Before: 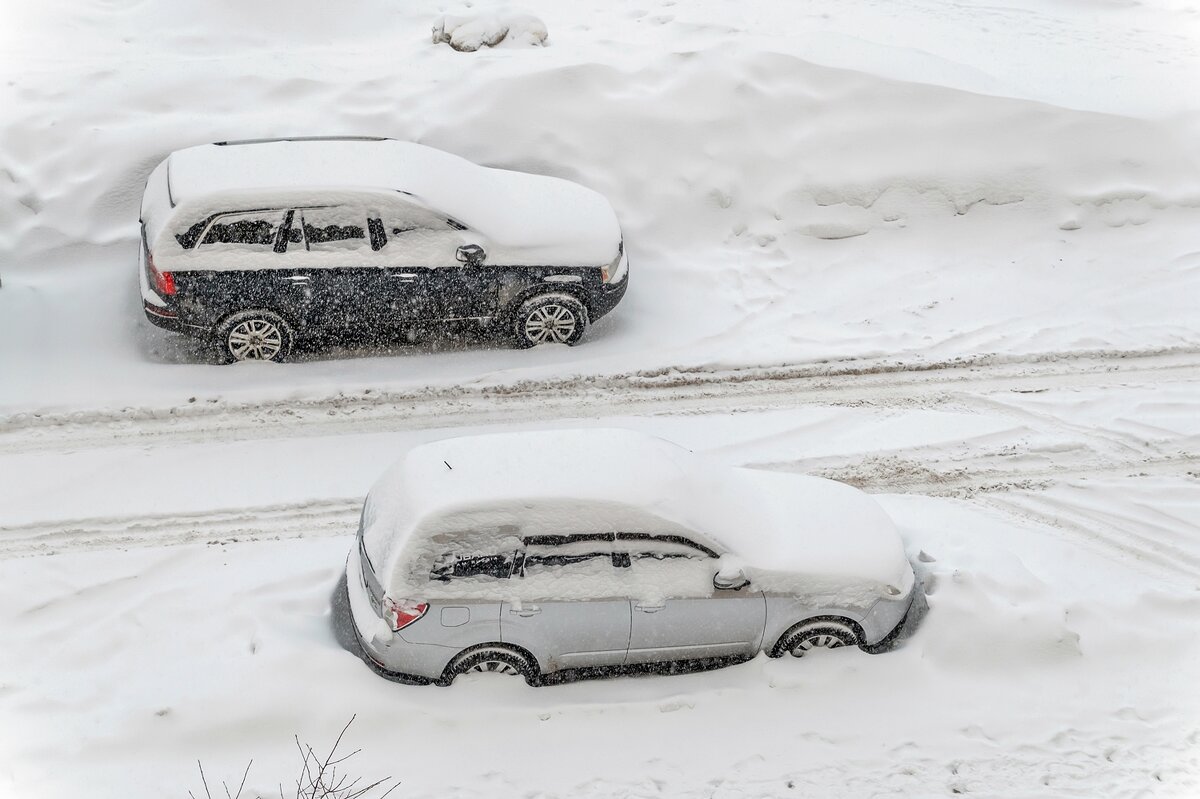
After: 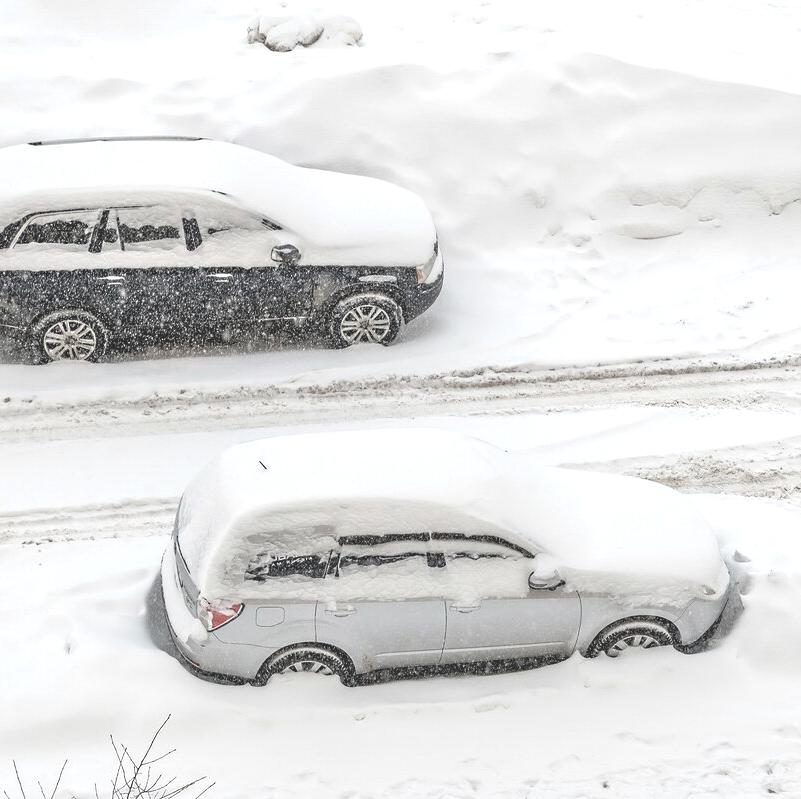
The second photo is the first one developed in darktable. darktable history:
tone curve: curves: ch0 [(0, 0) (0.003, 0.051) (0.011, 0.054) (0.025, 0.056) (0.044, 0.07) (0.069, 0.092) (0.1, 0.119) (0.136, 0.149) (0.177, 0.189) (0.224, 0.231) (0.277, 0.278) (0.335, 0.329) (0.399, 0.386) (0.468, 0.454) (0.543, 0.524) (0.623, 0.603) (0.709, 0.687) (0.801, 0.776) (0.898, 0.878) (1, 1)], preserve colors none
sharpen: radius 5.327, amount 0.311, threshold 26.61
crop: left 15.418%, right 17.793%
contrast brightness saturation: contrast -0.242, saturation -0.432
levels: levels [0, 0.394, 0.787]
